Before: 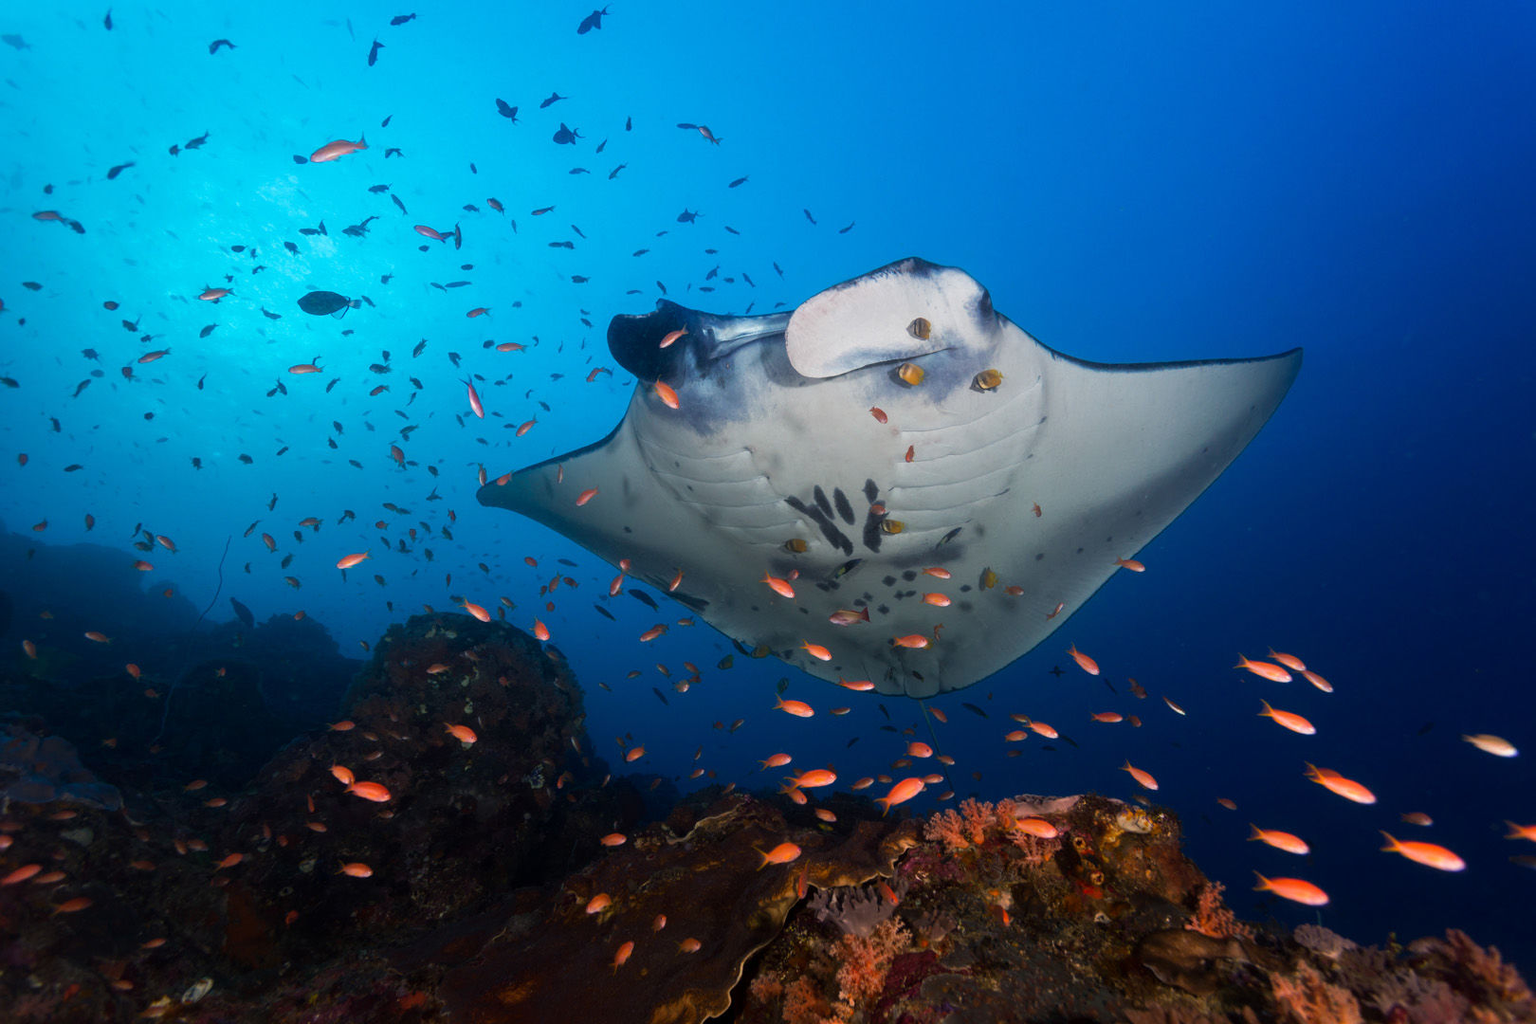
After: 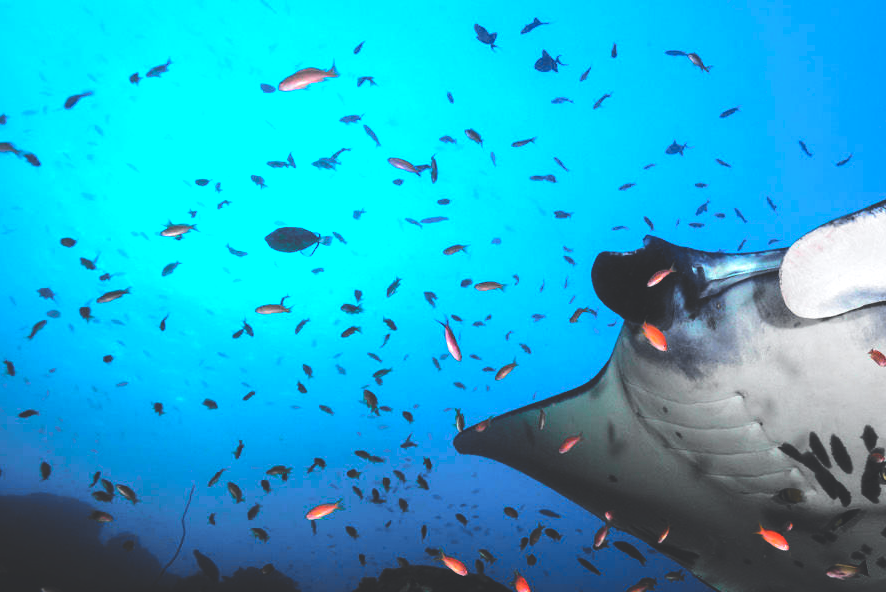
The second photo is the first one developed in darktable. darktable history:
tone equalizer: -8 EV -0.75 EV, -7 EV -0.7 EV, -6 EV -0.6 EV, -5 EV -0.4 EV, -3 EV 0.4 EV, -2 EV 0.6 EV, -1 EV 0.7 EV, +0 EV 0.75 EV, edges refinement/feathering 500, mask exposure compensation -1.57 EV, preserve details no
rgb curve: curves: ch0 [(0, 0.186) (0.314, 0.284) (0.775, 0.708) (1, 1)], compensate middle gray true, preserve colors none
tone curve: curves: ch0 [(0, 0) (0.071, 0.047) (0.266, 0.26) (0.483, 0.554) (0.753, 0.811) (1, 0.983)]; ch1 [(0, 0) (0.346, 0.307) (0.408, 0.369) (0.463, 0.443) (0.482, 0.493) (0.502, 0.5) (0.517, 0.502) (0.55, 0.548) (0.597, 0.624) (0.651, 0.698) (1, 1)]; ch2 [(0, 0) (0.346, 0.34) (0.434, 0.46) (0.485, 0.494) (0.5, 0.494) (0.517, 0.506) (0.535, 0.529) (0.583, 0.611) (0.625, 0.666) (1, 1)], color space Lab, independent channels, preserve colors none
crop and rotate: left 3.047%, top 7.509%, right 42.236%, bottom 37.598%
